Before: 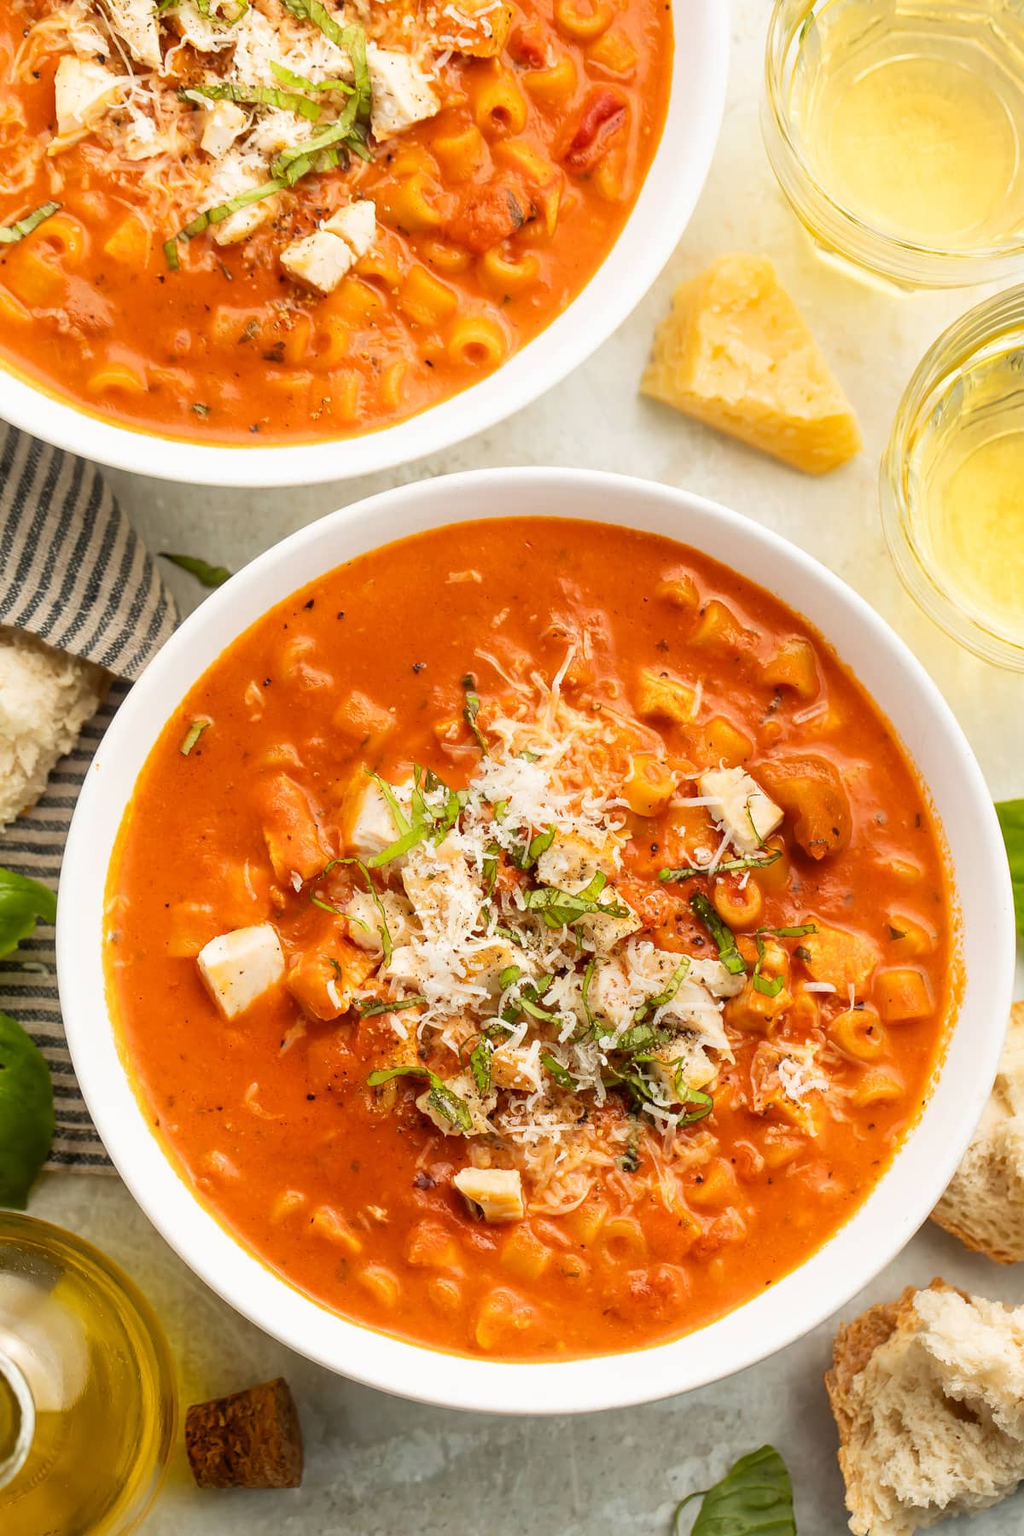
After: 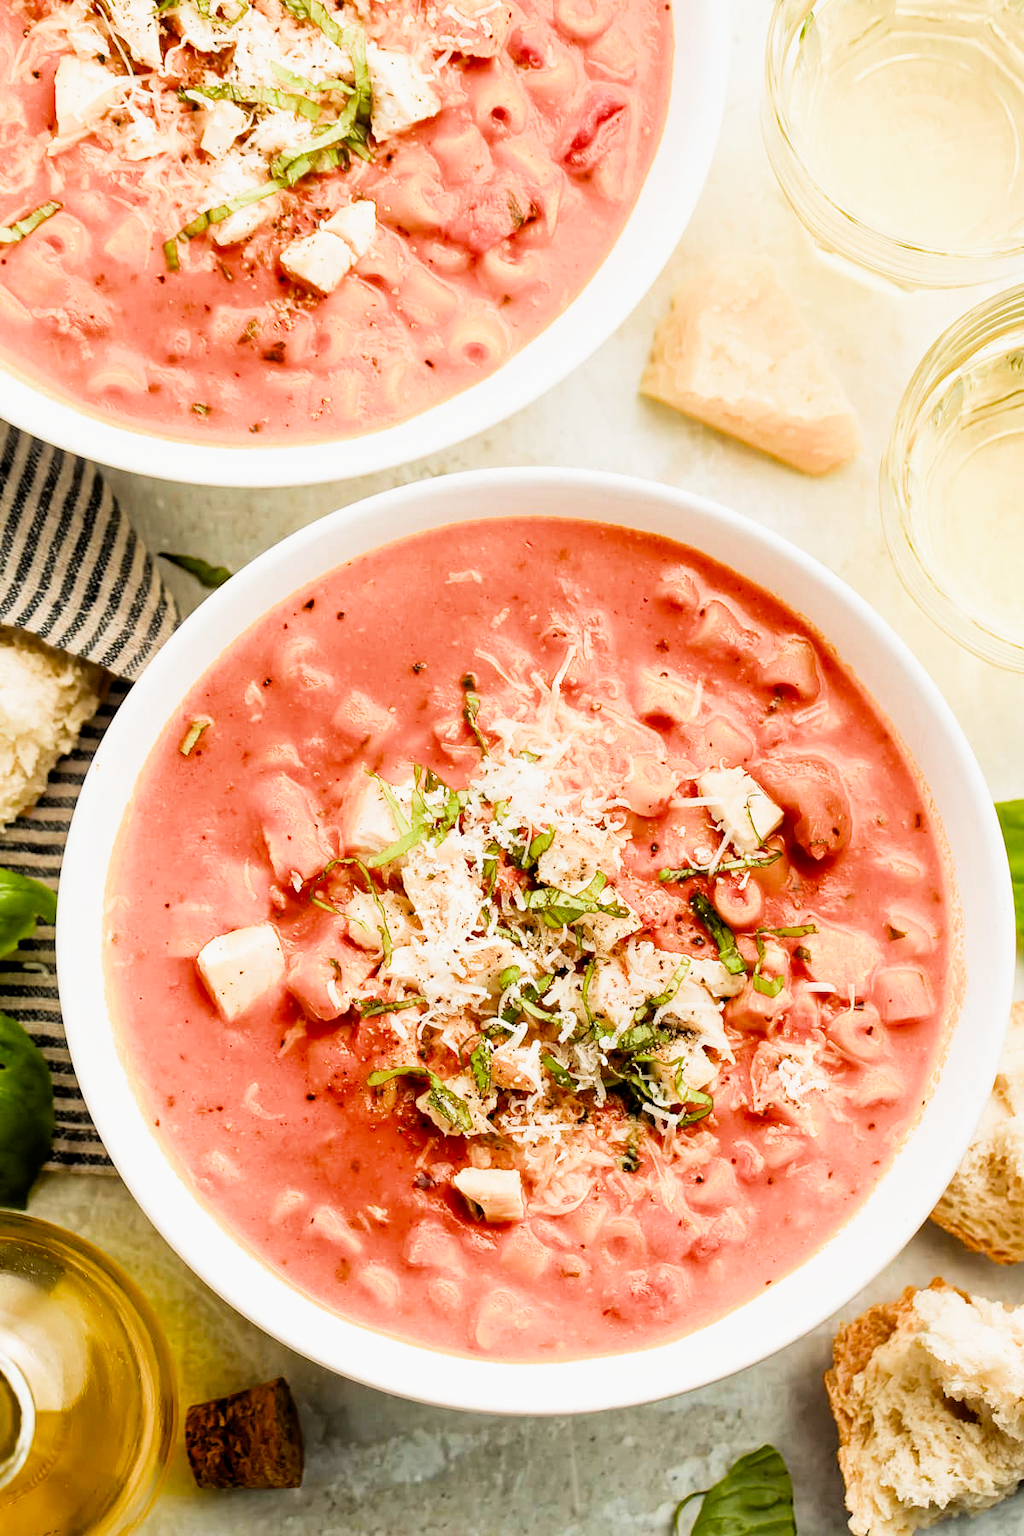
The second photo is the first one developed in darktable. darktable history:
tone equalizer: -8 EV -0.447 EV, -7 EV -0.41 EV, -6 EV -0.35 EV, -5 EV -0.19 EV, -3 EV 0.207 EV, -2 EV 0.315 EV, -1 EV 0.396 EV, +0 EV 0.397 EV
filmic rgb: middle gray luminance 9.8%, black relative exposure -8.62 EV, white relative exposure 3.33 EV, target black luminance 0%, hardness 5.2, latitude 44.58%, contrast 1.304, highlights saturation mix 5.73%, shadows ↔ highlights balance 24.61%, color science v4 (2020)
haze removal: strength 0.297, distance 0.254, compatibility mode true, adaptive false
